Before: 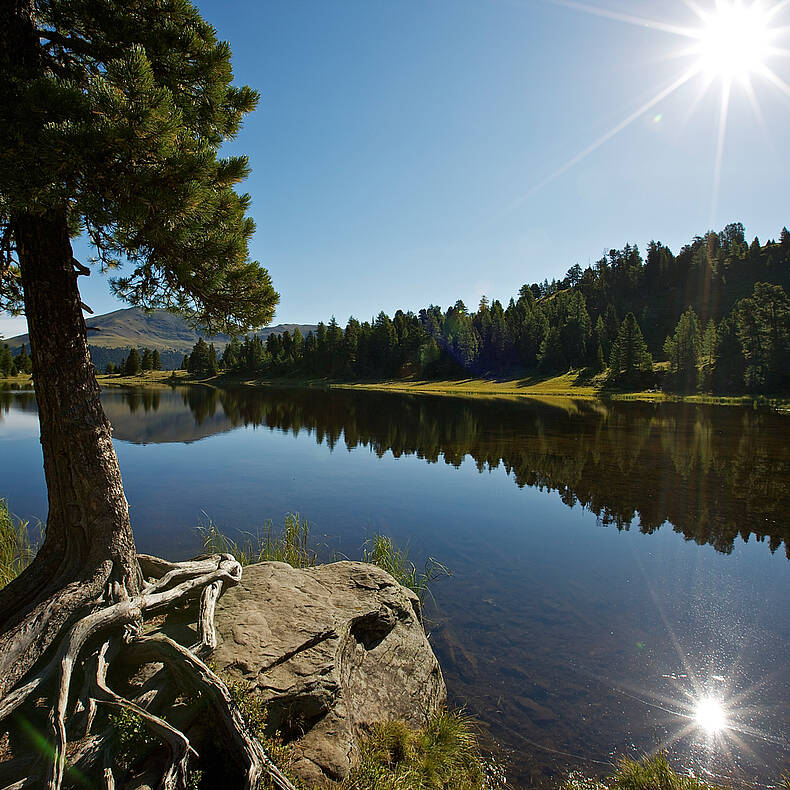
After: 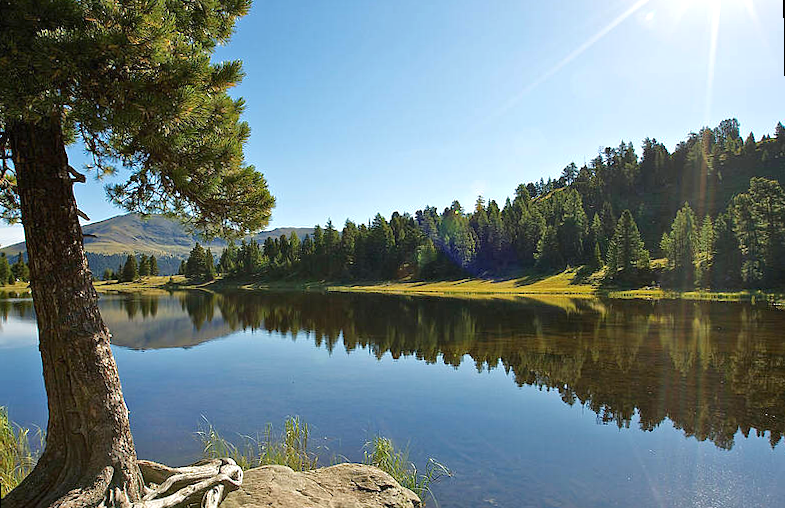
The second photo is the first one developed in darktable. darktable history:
exposure: black level correction 0, exposure 1.45 EV, compensate exposure bias true, compensate highlight preservation false
tone equalizer: -8 EV -0.002 EV, -7 EV 0.005 EV, -6 EV -0.008 EV, -5 EV 0.007 EV, -4 EV -0.042 EV, -3 EV -0.233 EV, -2 EV -0.662 EV, -1 EV -0.983 EV, +0 EV -0.969 EV, smoothing diameter 2%, edges refinement/feathering 20, mask exposure compensation -1.57 EV, filter diffusion 5
rotate and perspective: rotation -1°, crop left 0.011, crop right 0.989, crop top 0.025, crop bottom 0.975
crop: top 11.166%, bottom 22.168%
